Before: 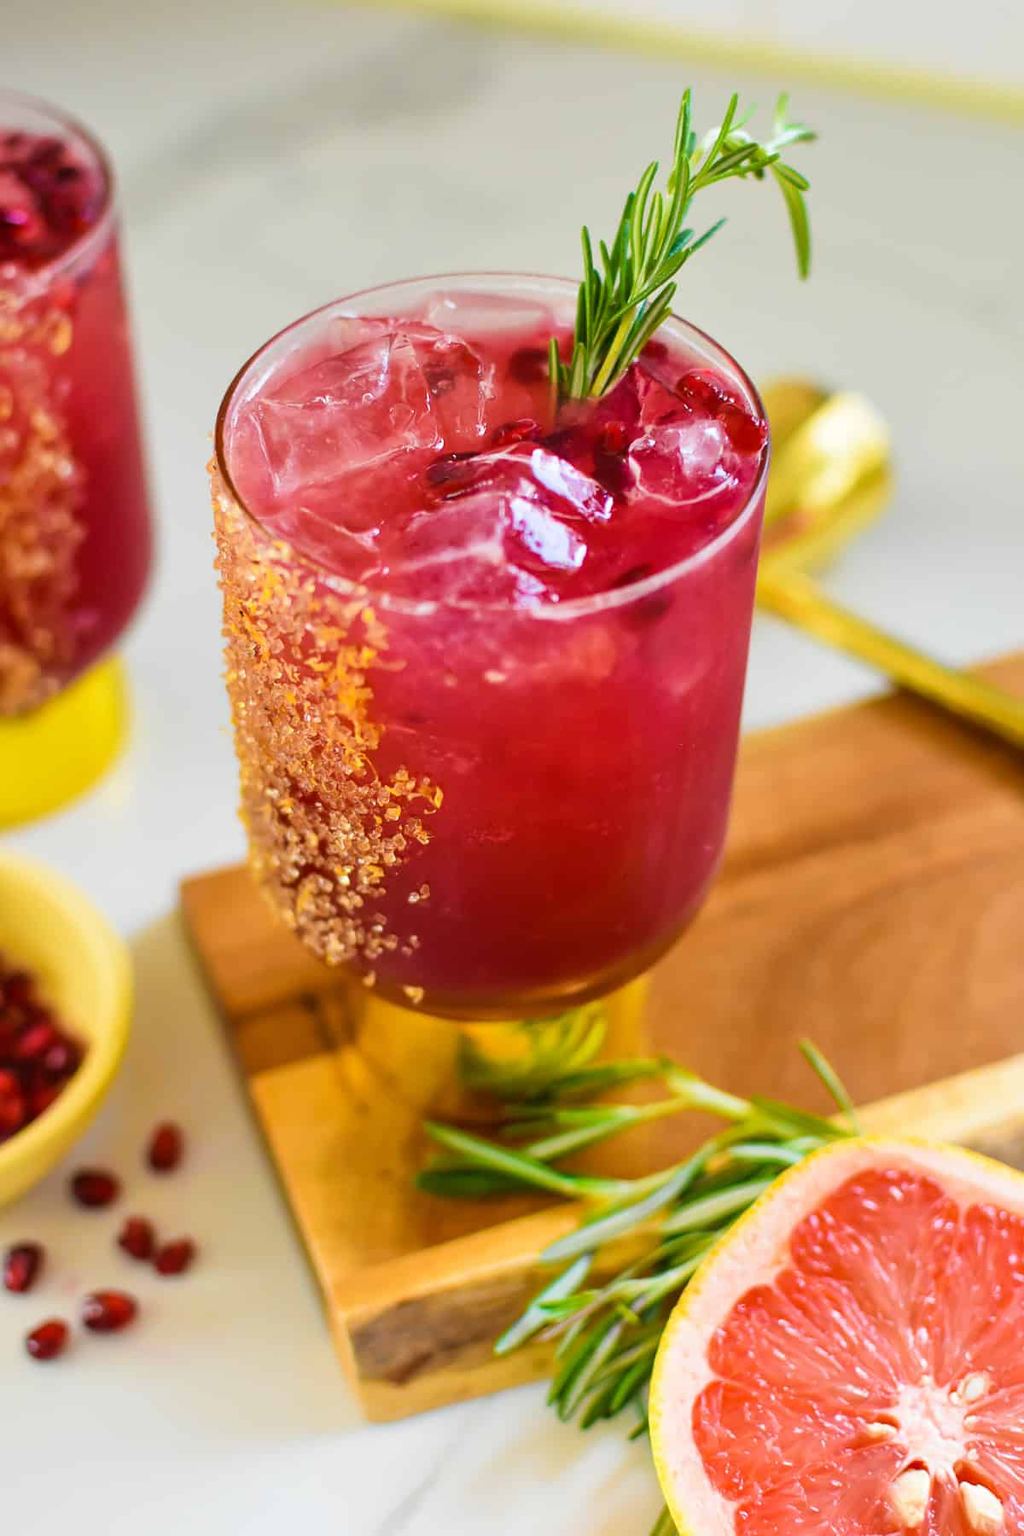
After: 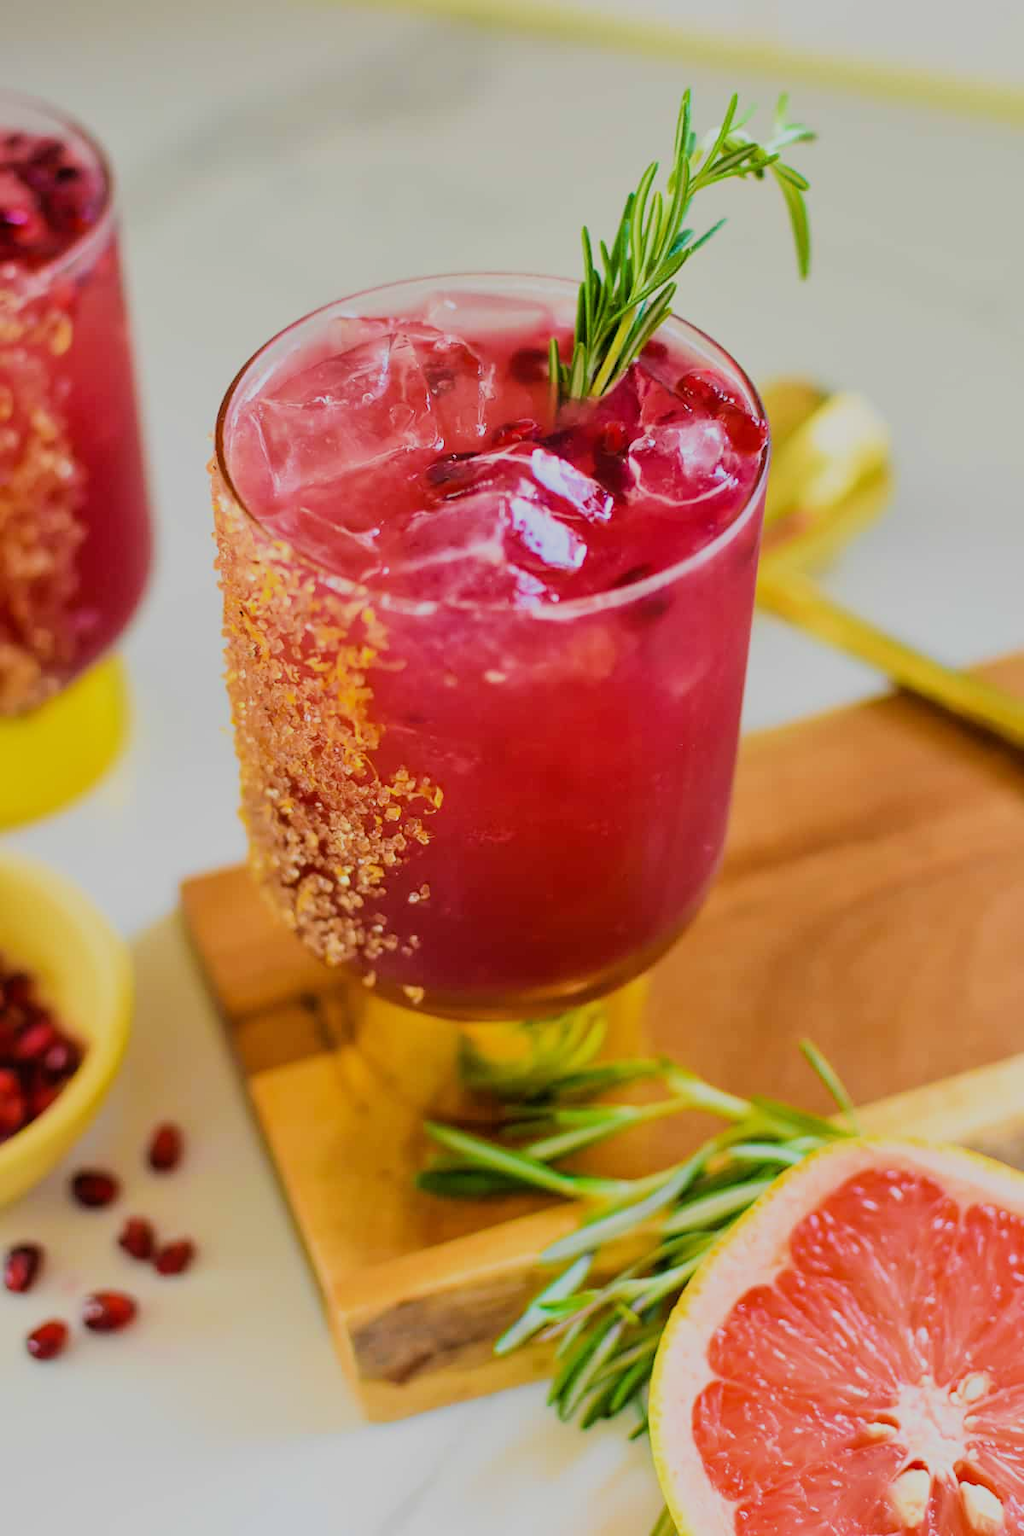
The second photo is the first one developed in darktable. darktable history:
filmic rgb: black relative exposure -7.13 EV, white relative exposure 5.36 EV, hardness 3.03, color science v6 (2022)
